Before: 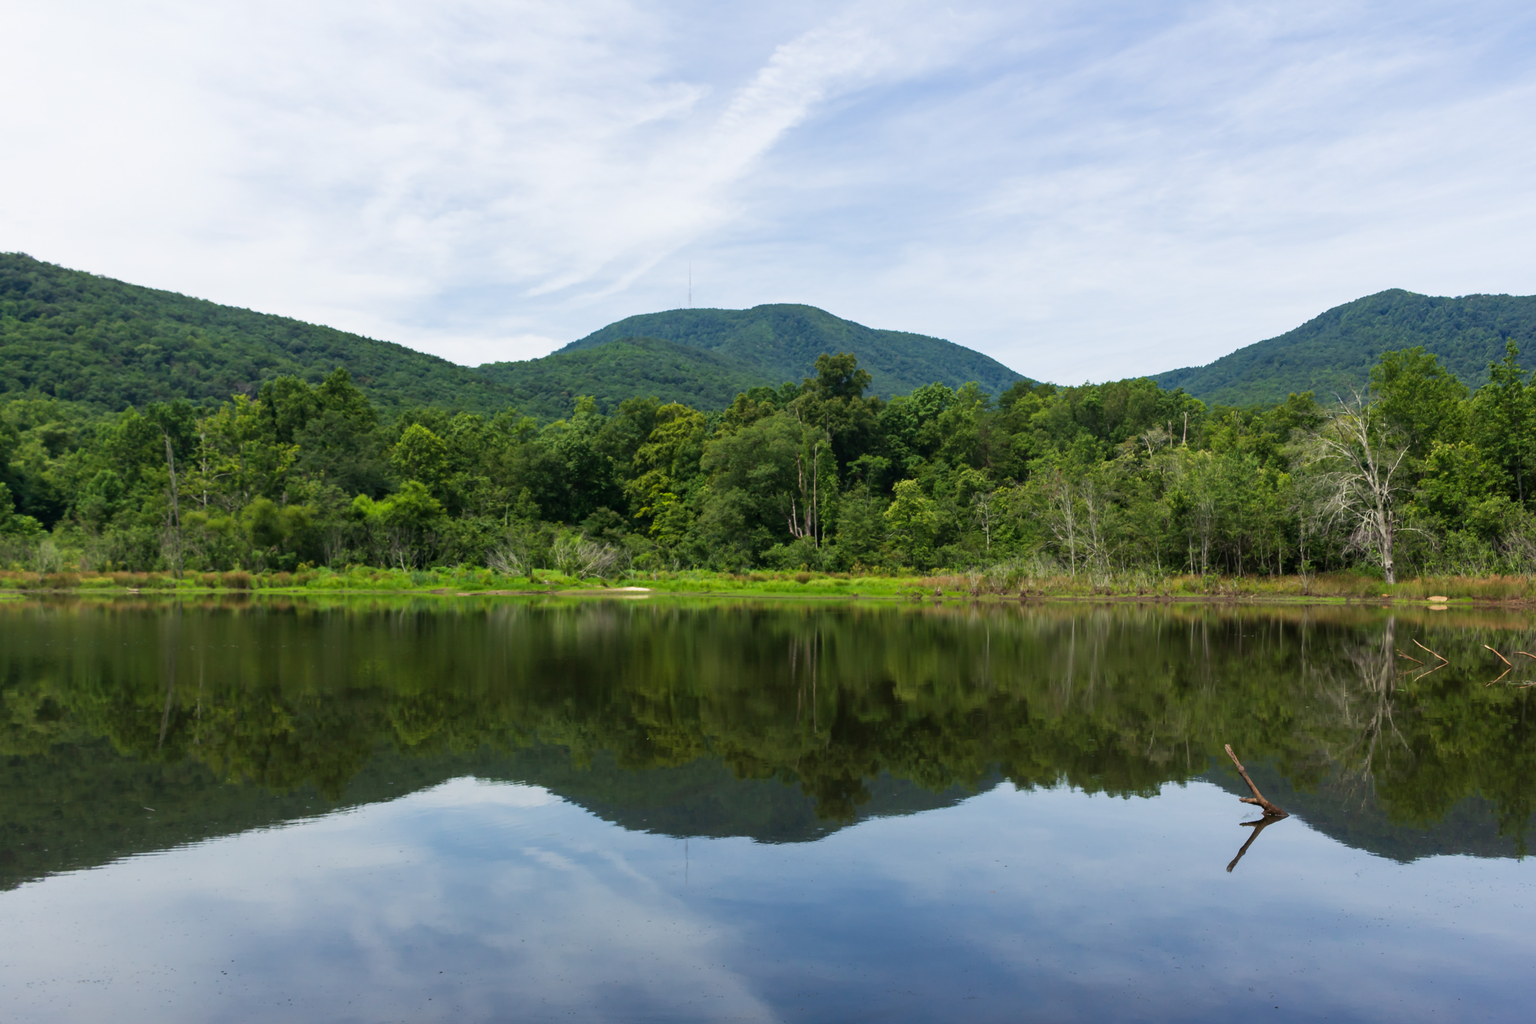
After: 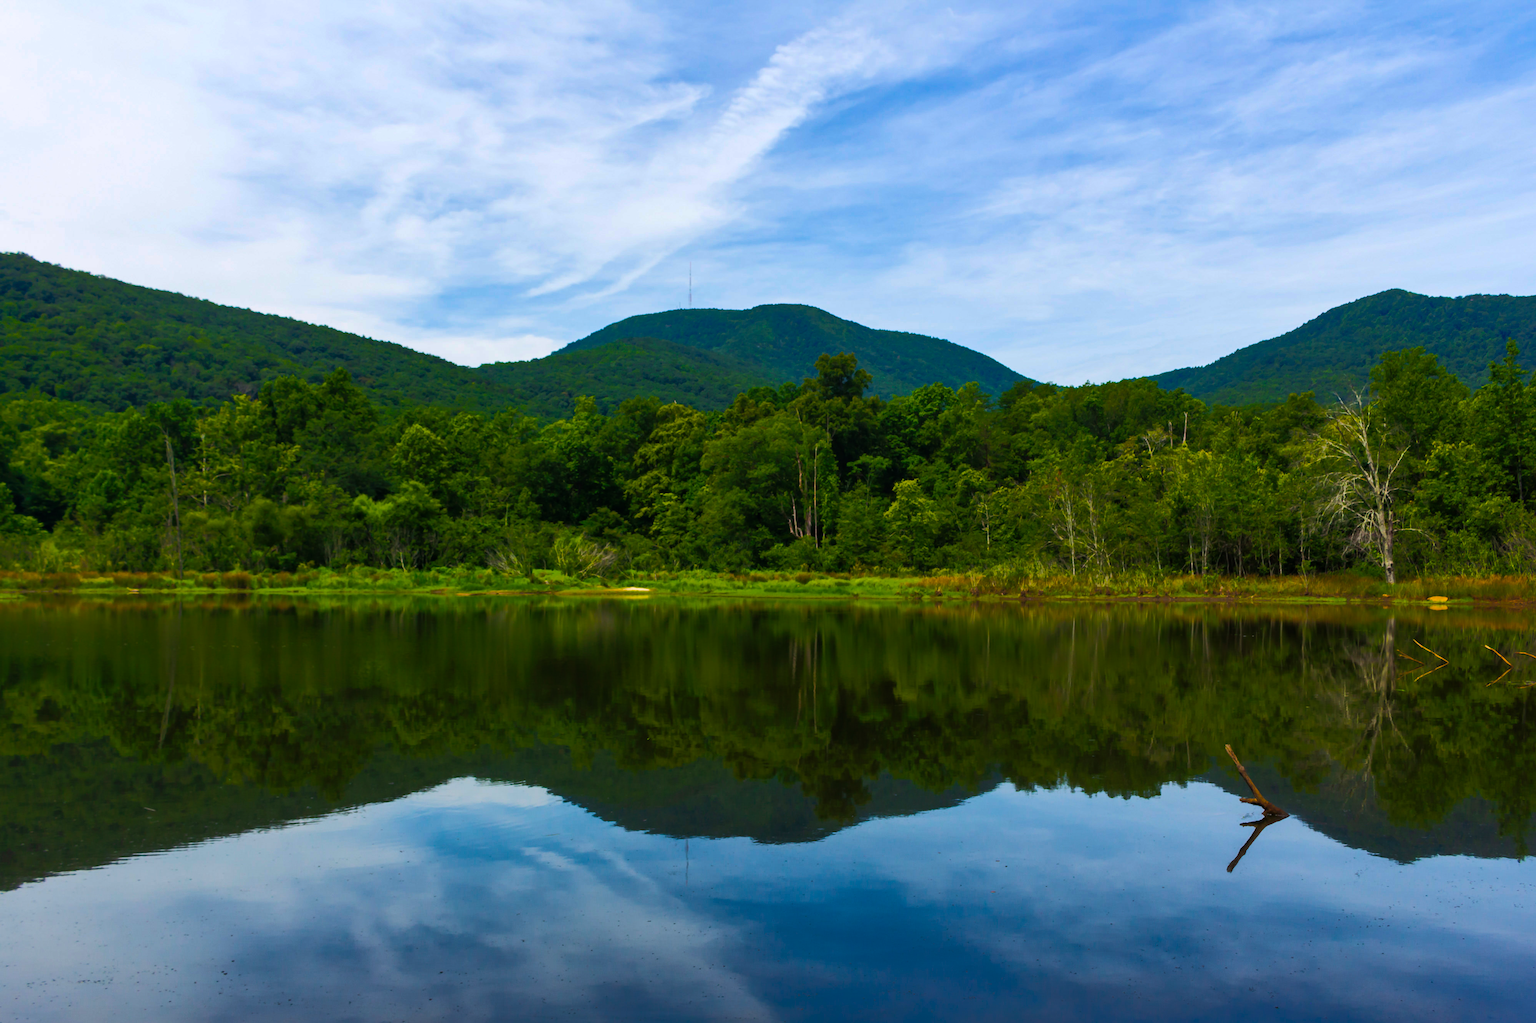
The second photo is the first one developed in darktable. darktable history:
color balance rgb: linear chroma grading › global chroma 40.15%, perceptual saturation grading › global saturation 60.58%, perceptual saturation grading › highlights 20.44%, perceptual saturation grading › shadows -50.36%, perceptual brilliance grading › highlights 2.19%, perceptual brilliance grading › mid-tones -50.36%, perceptual brilliance grading › shadows -50.36%
shadows and highlights: on, module defaults
